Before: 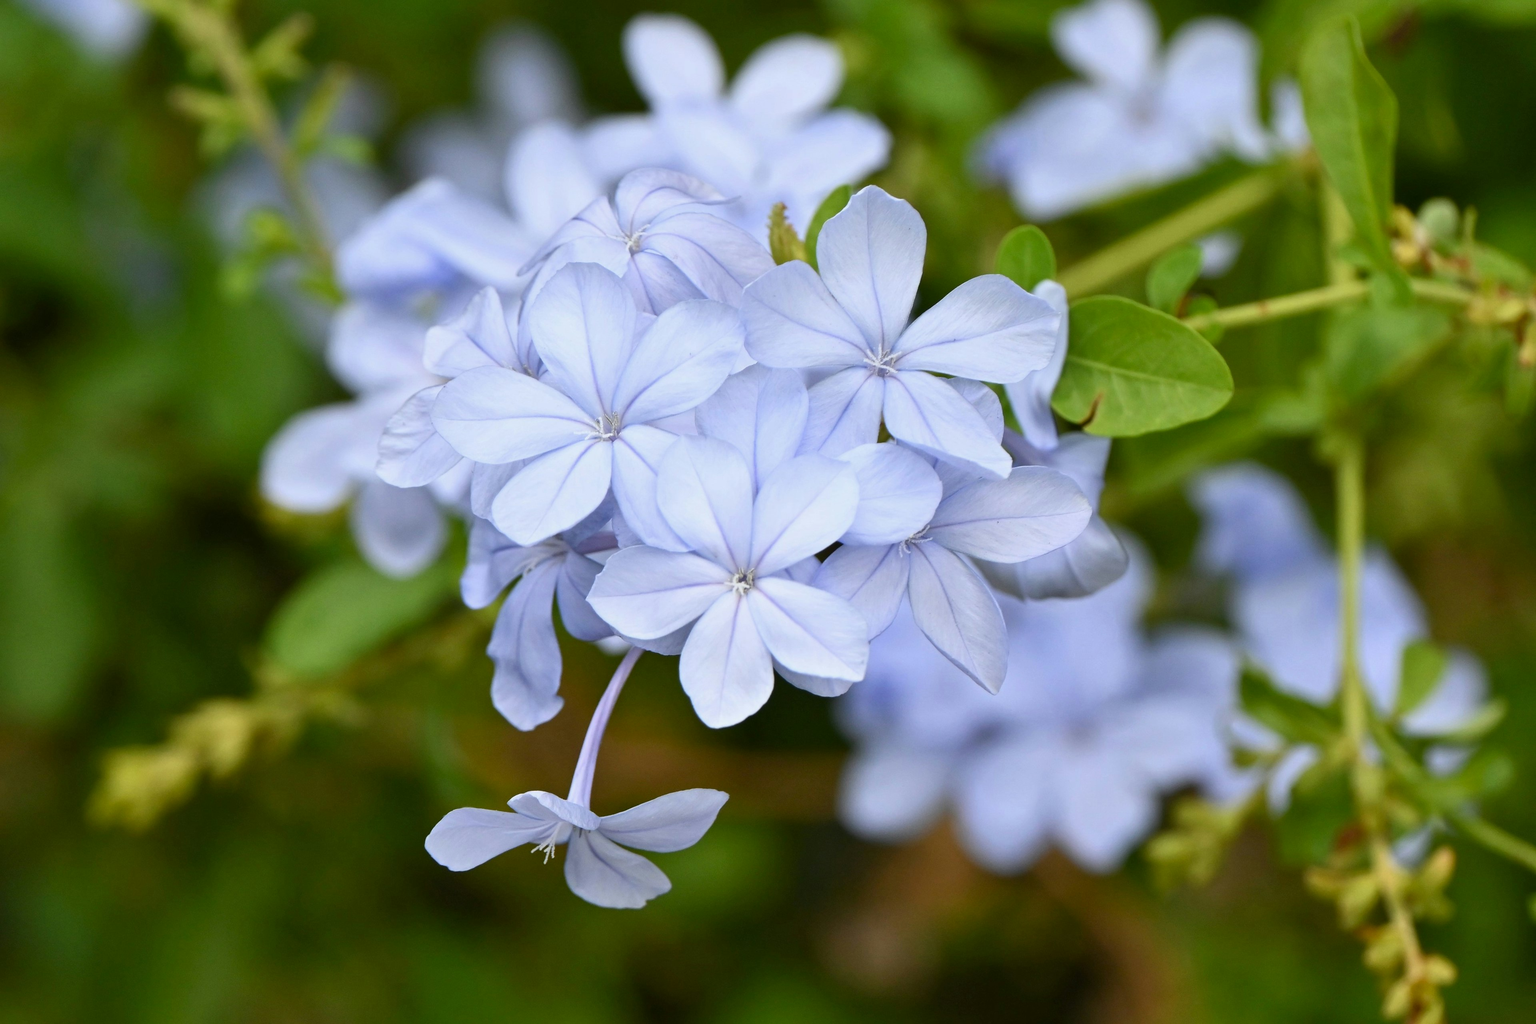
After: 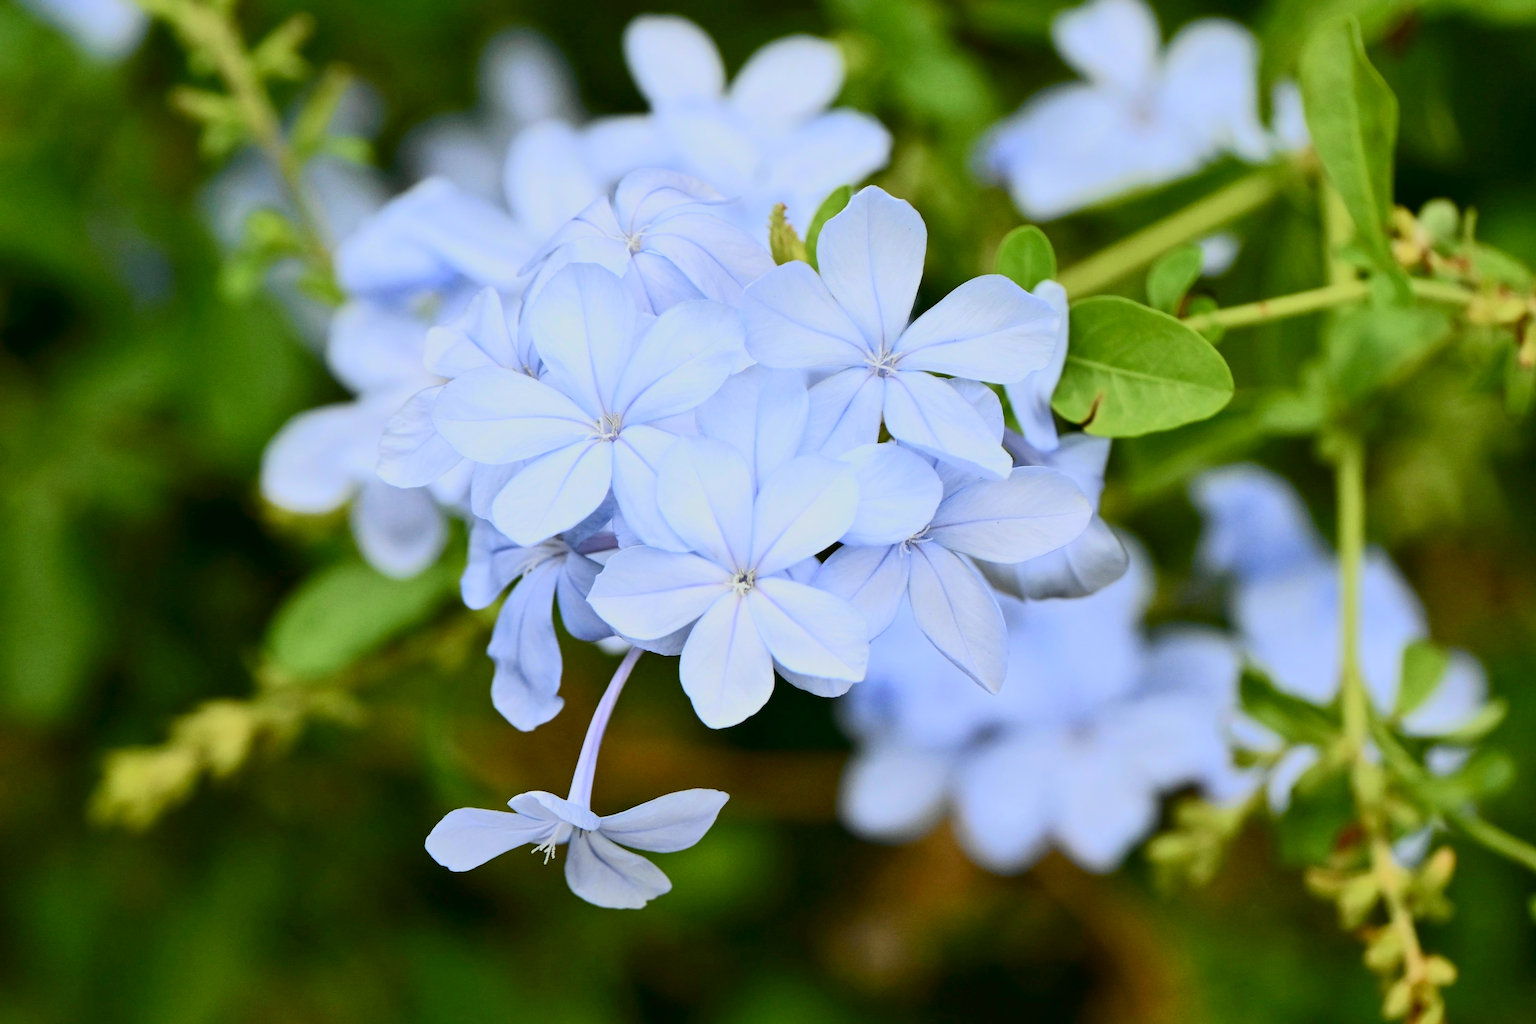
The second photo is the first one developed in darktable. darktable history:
tone curve: curves: ch0 [(0, 0.017) (0.091, 0.04) (0.296, 0.276) (0.439, 0.482) (0.64, 0.729) (0.785, 0.817) (0.995, 0.917)]; ch1 [(0, 0) (0.384, 0.365) (0.463, 0.447) (0.486, 0.474) (0.503, 0.497) (0.526, 0.52) (0.555, 0.564) (0.578, 0.589) (0.638, 0.66) (0.766, 0.773) (1, 1)]; ch2 [(0, 0) (0.374, 0.344) (0.446, 0.443) (0.501, 0.509) (0.528, 0.522) (0.569, 0.593) (0.61, 0.646) (0.666, 0.688) (1, 1)], color space Lab, independent channels, preserve colors none
